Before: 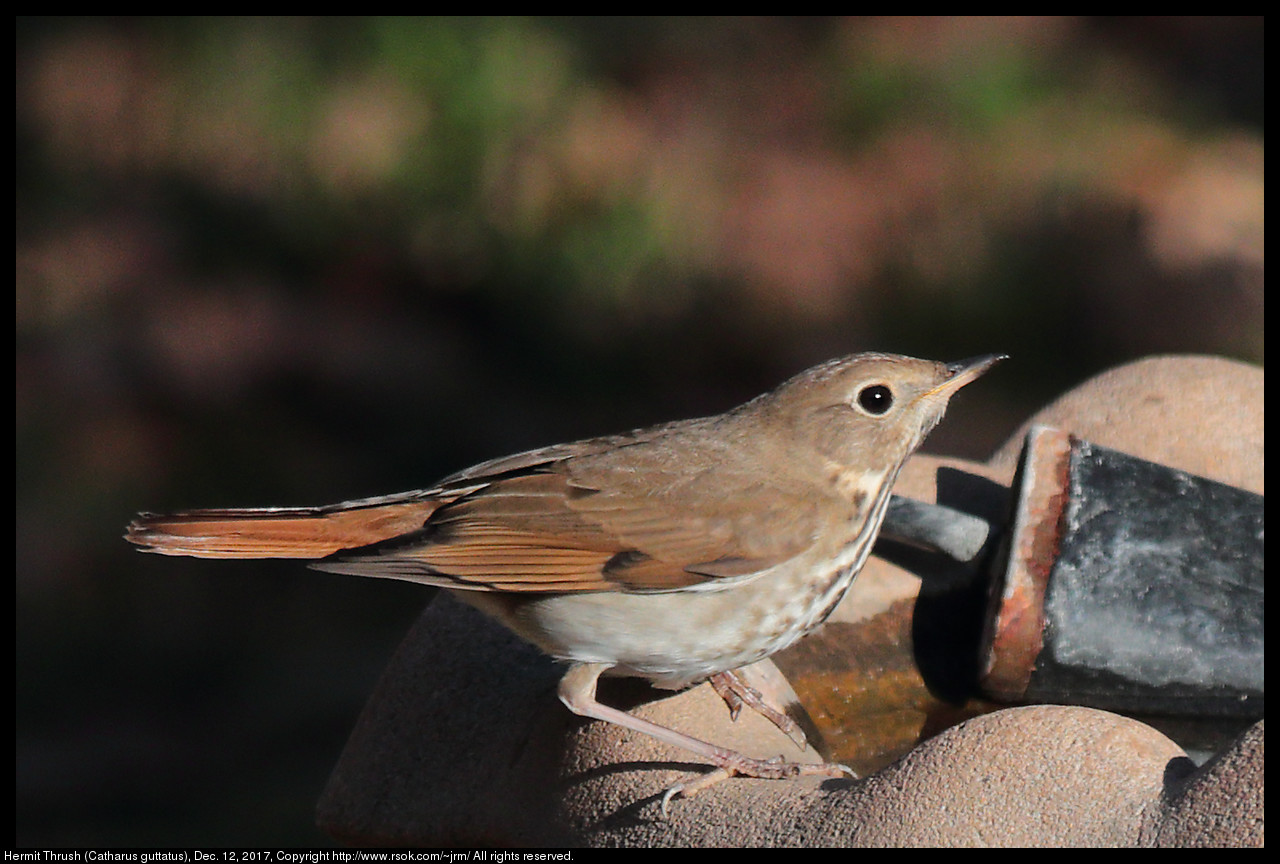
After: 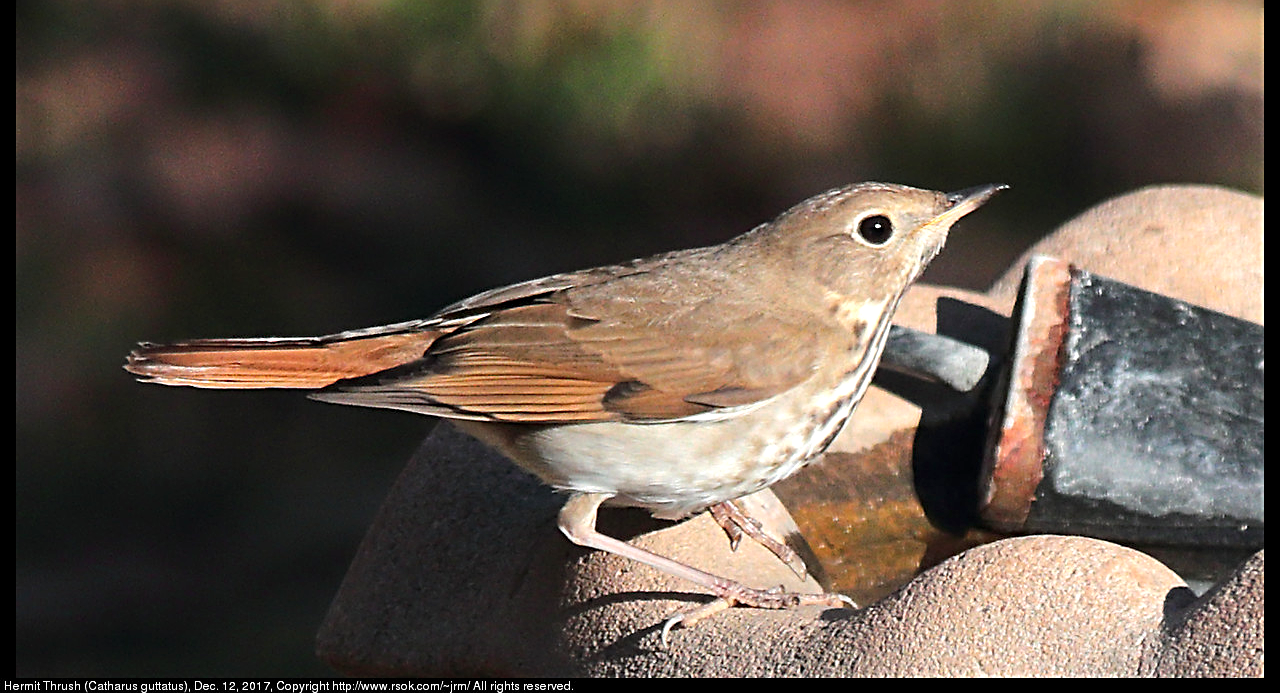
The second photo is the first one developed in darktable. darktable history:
exposure: exposure 0.698 EV, compensate highlight preservation false
crop and rotate: top 19.759%
sharpen: radius 3.095
